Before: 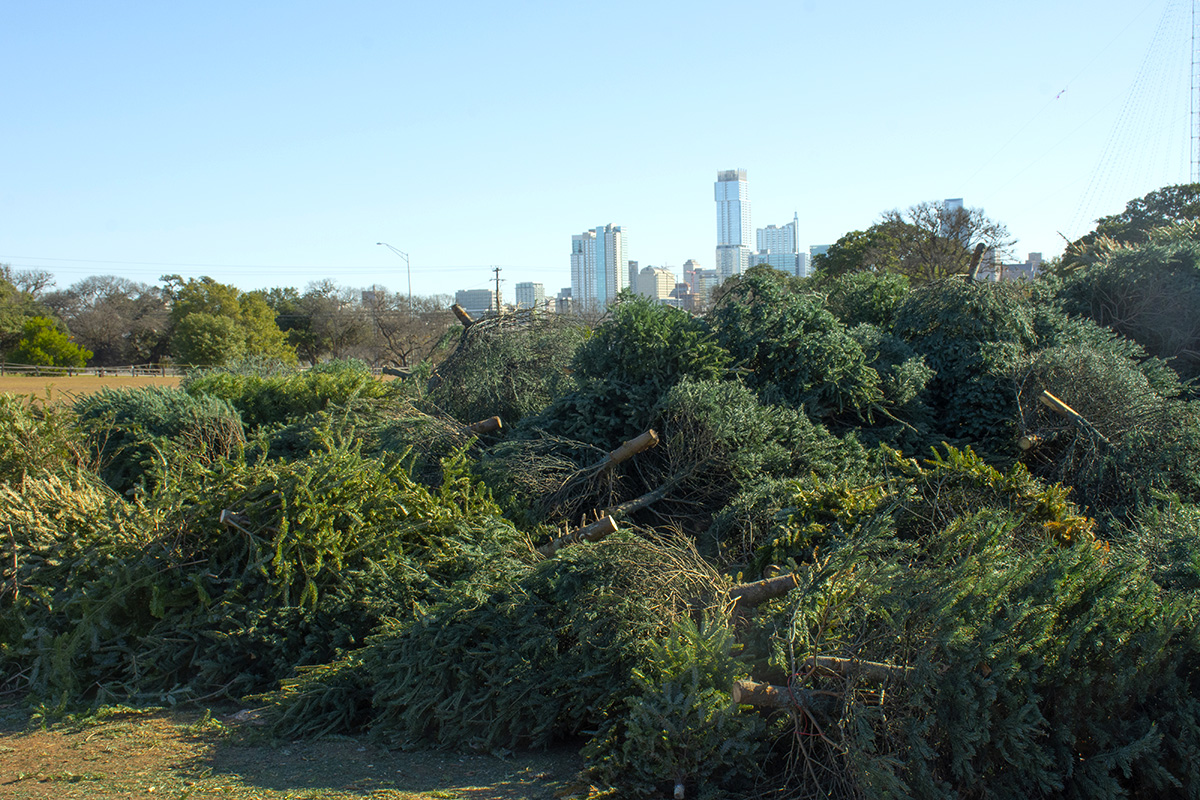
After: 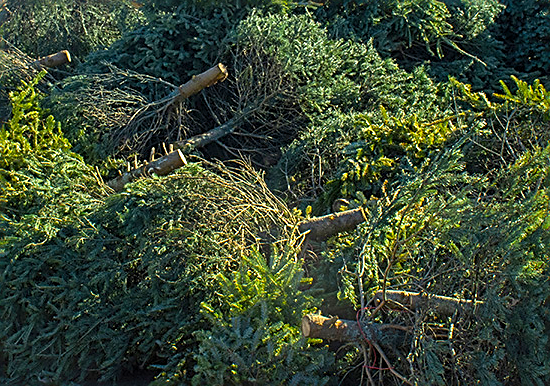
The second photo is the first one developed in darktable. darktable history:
exposure: exposure 0.648 EV, compensate highlight preservation false
sharpen: amount 0.75
crop: left 35.976%, top 45.819%, right 18.162%, bottom 5.807%
color balance rgb: perceptual saturation grading › global saturation 25%, global vibrance 20%
